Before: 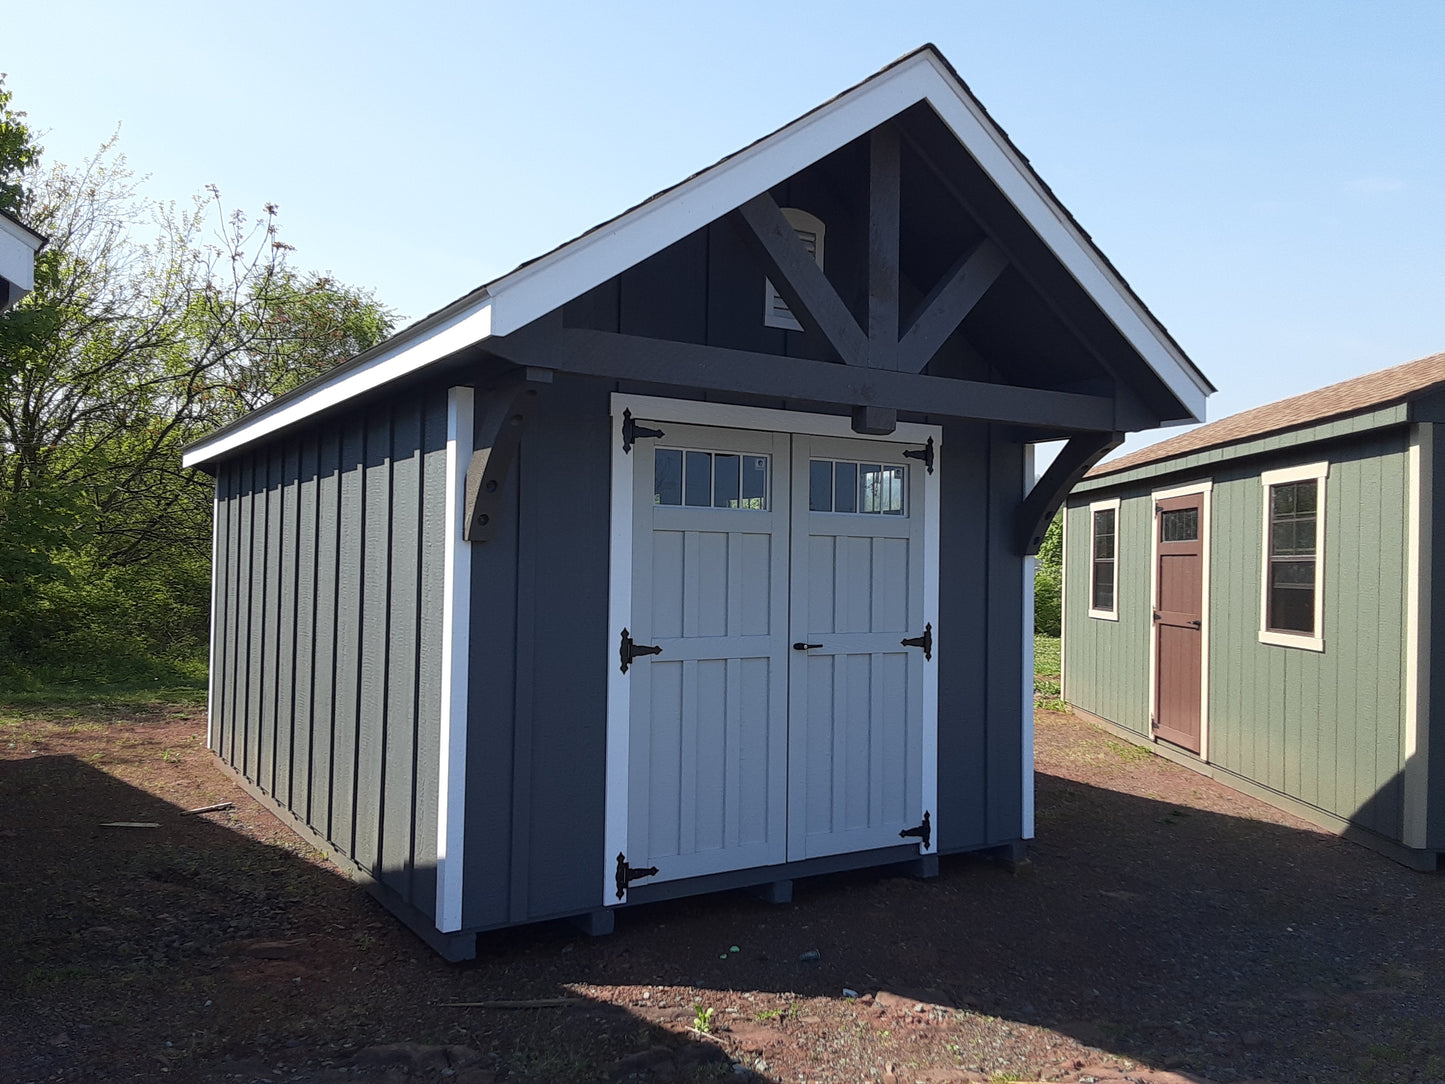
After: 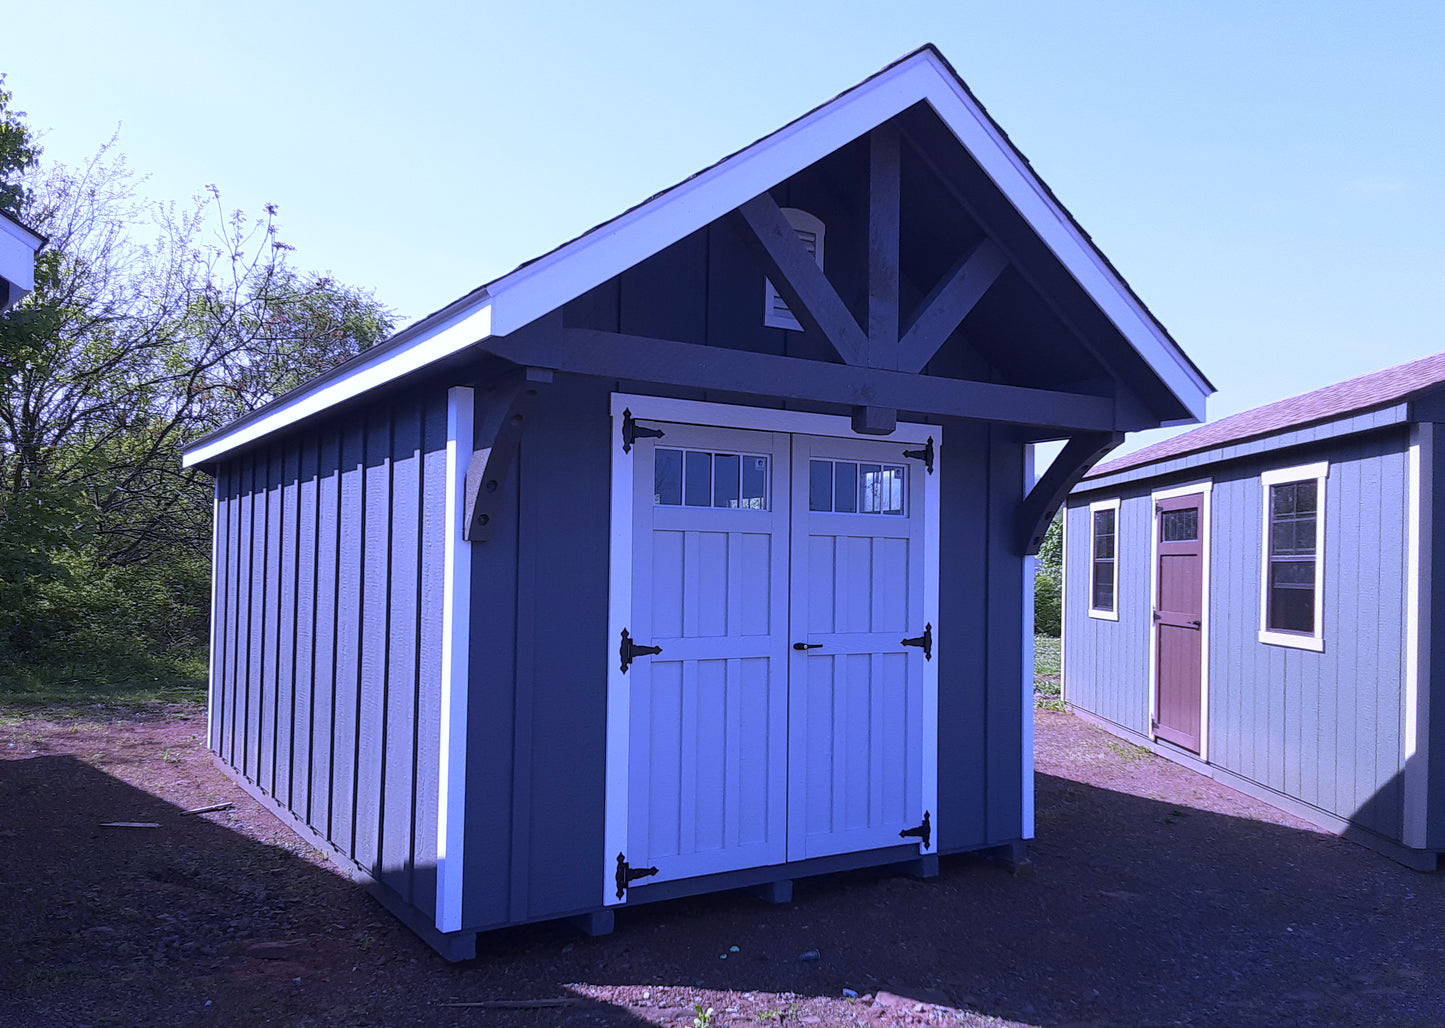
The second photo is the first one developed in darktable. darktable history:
crop and rotate: top 0%, bottom 5.097%
white balance: red 0.98, blue 1.61
